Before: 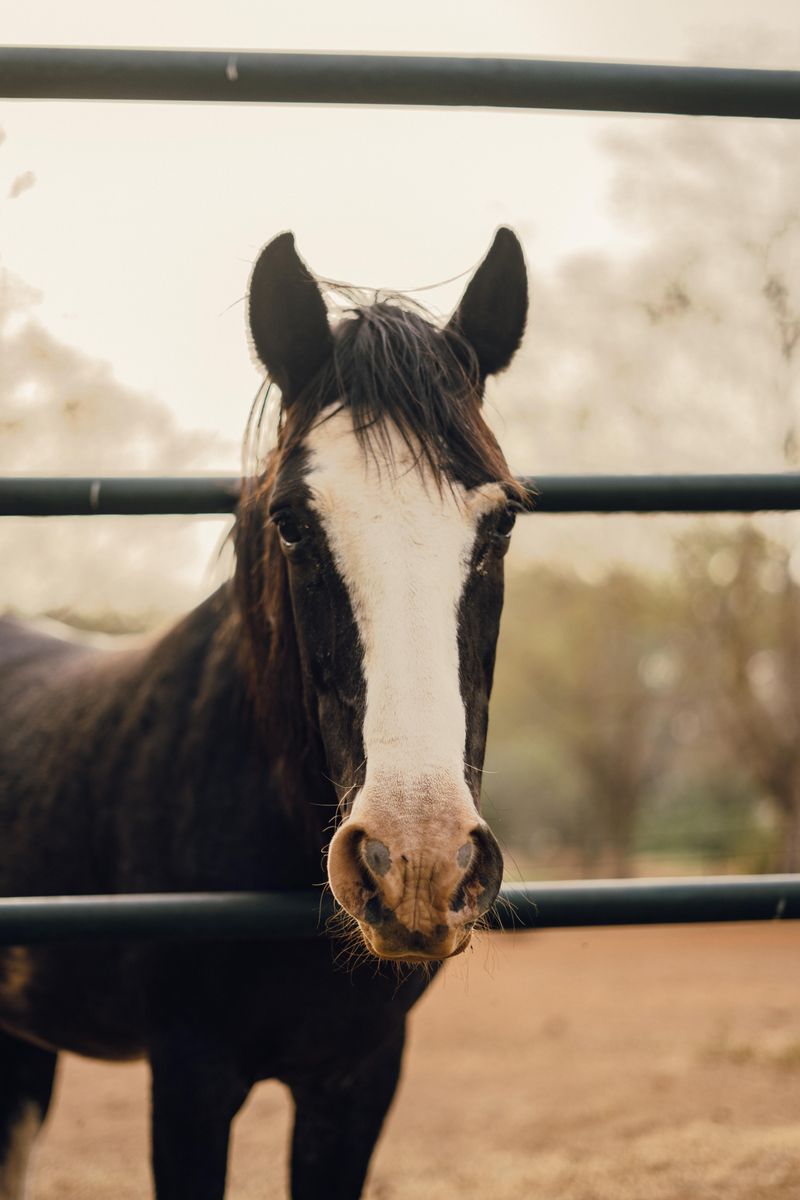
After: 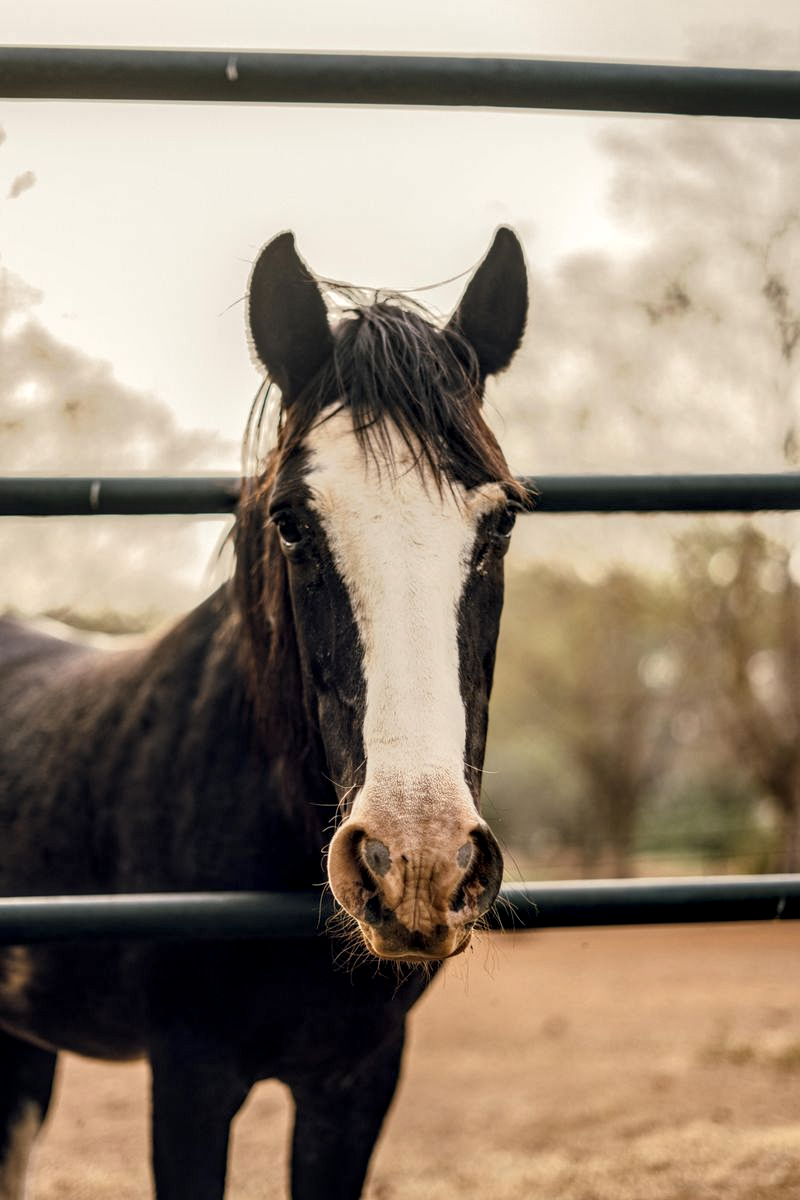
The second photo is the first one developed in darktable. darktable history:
local contrast: detail 161%
